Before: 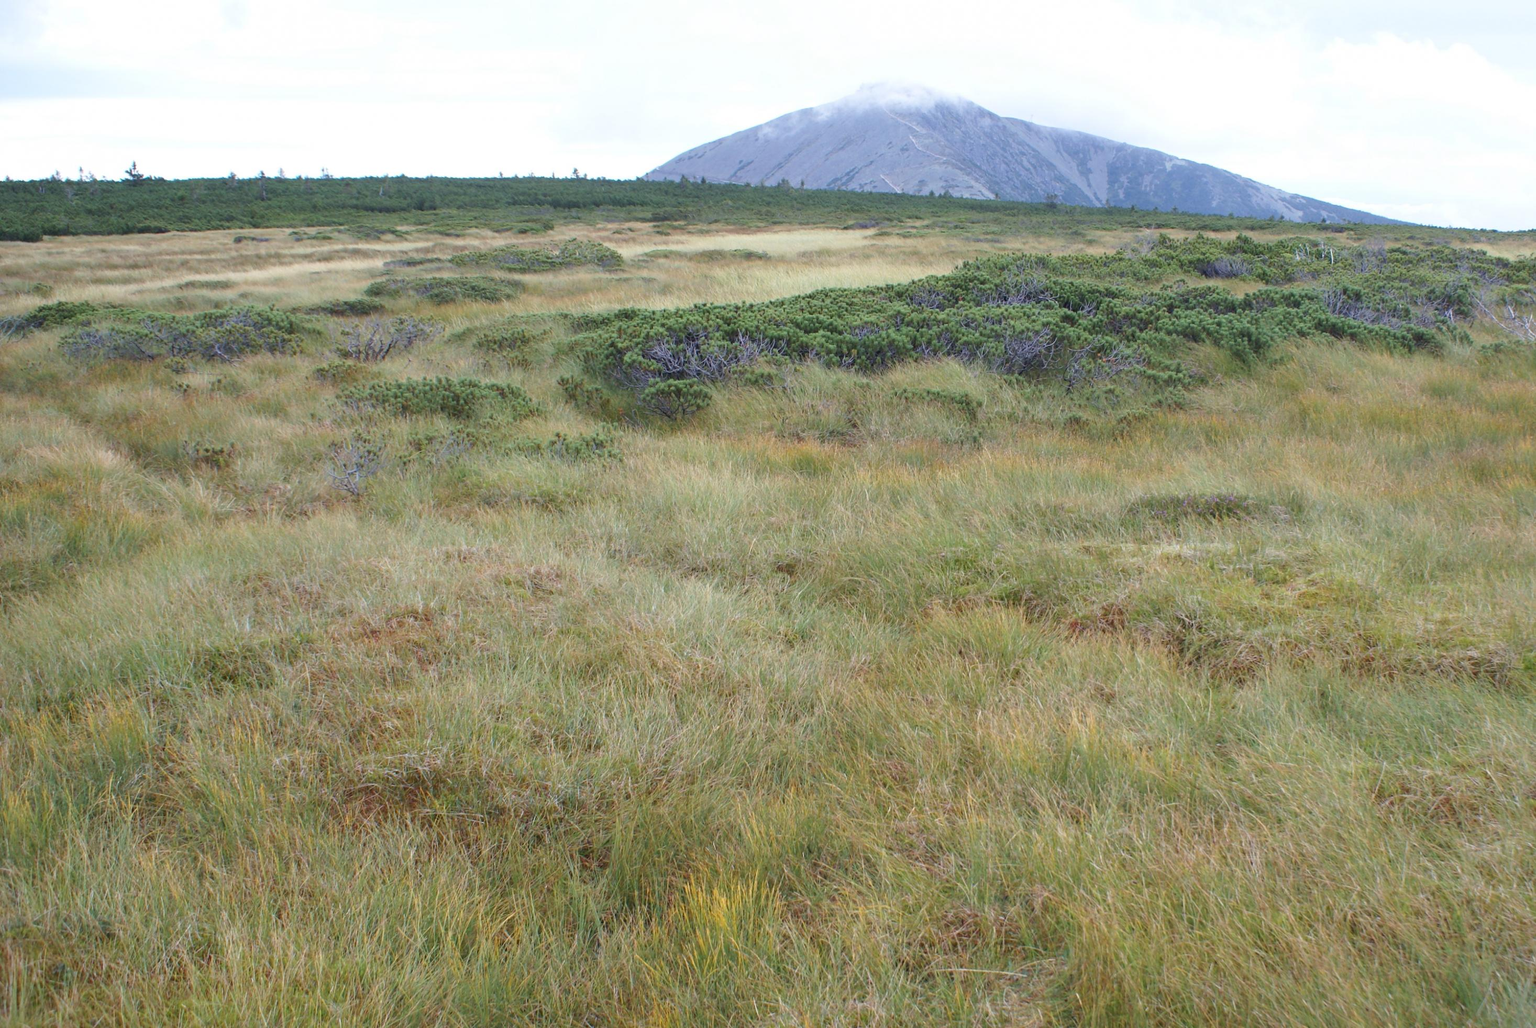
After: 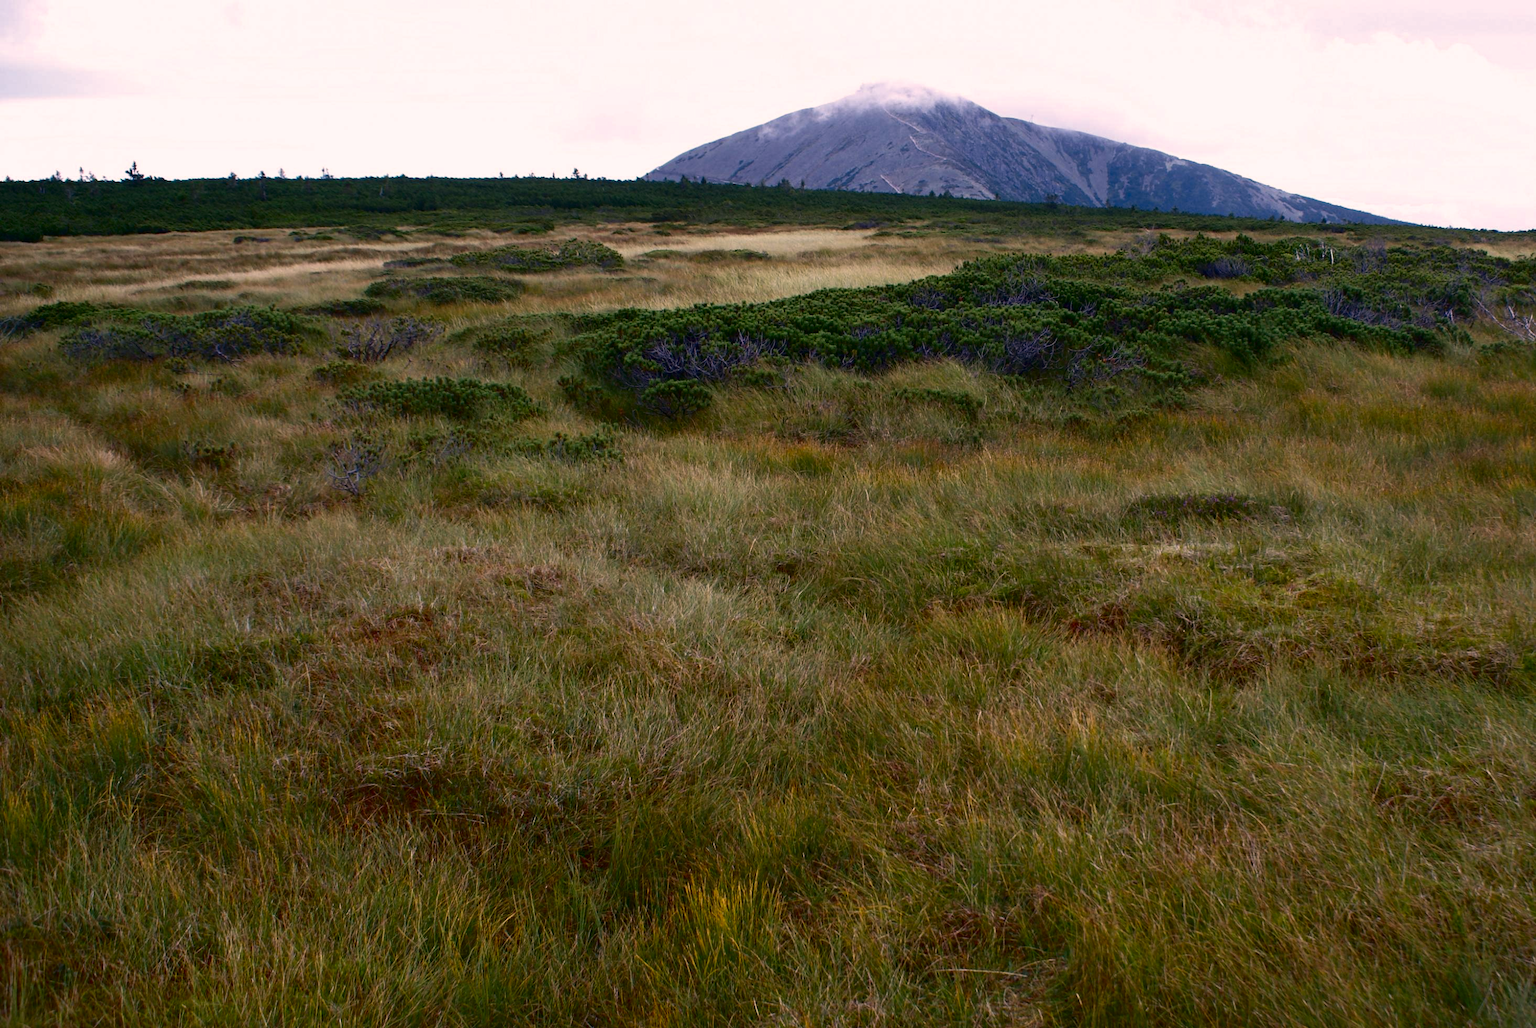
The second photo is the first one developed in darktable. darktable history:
color correction: highlights a* 12.9, highlights b* 5.36
contrast brightness saturation: contrast 0.088, brightness -0.608, saturation 0.173
